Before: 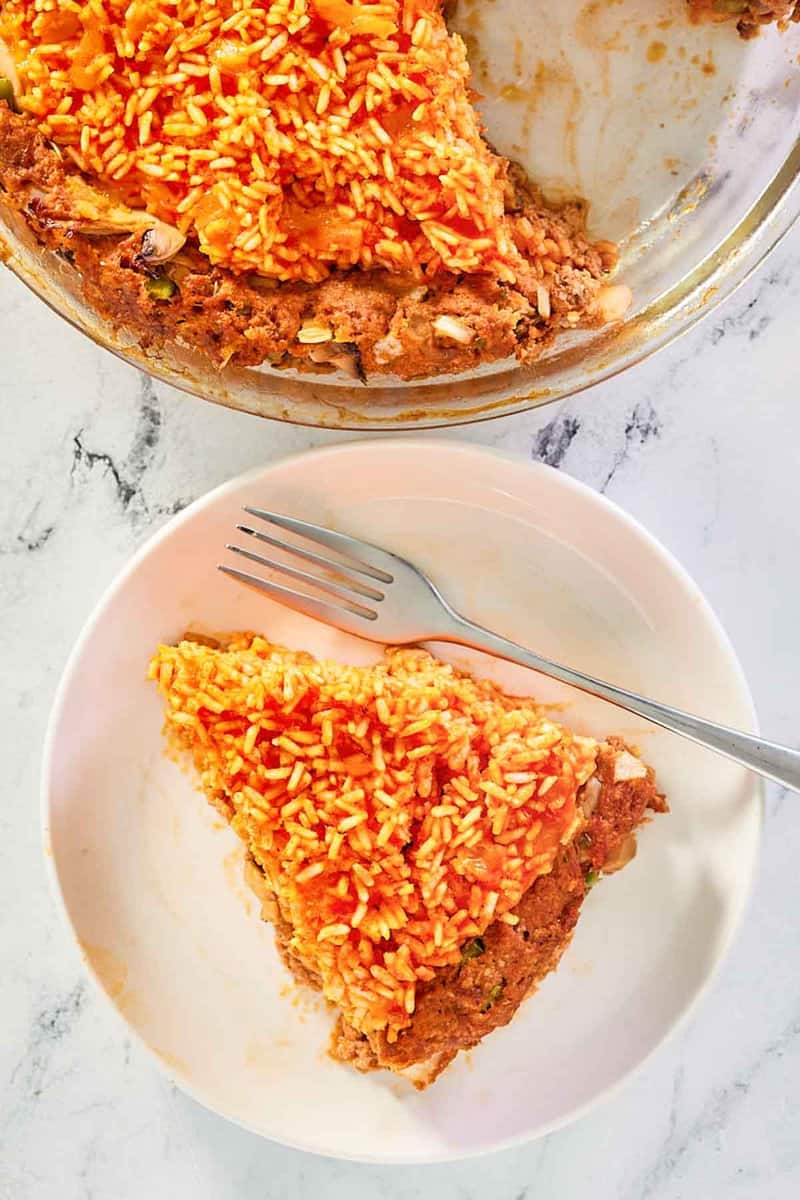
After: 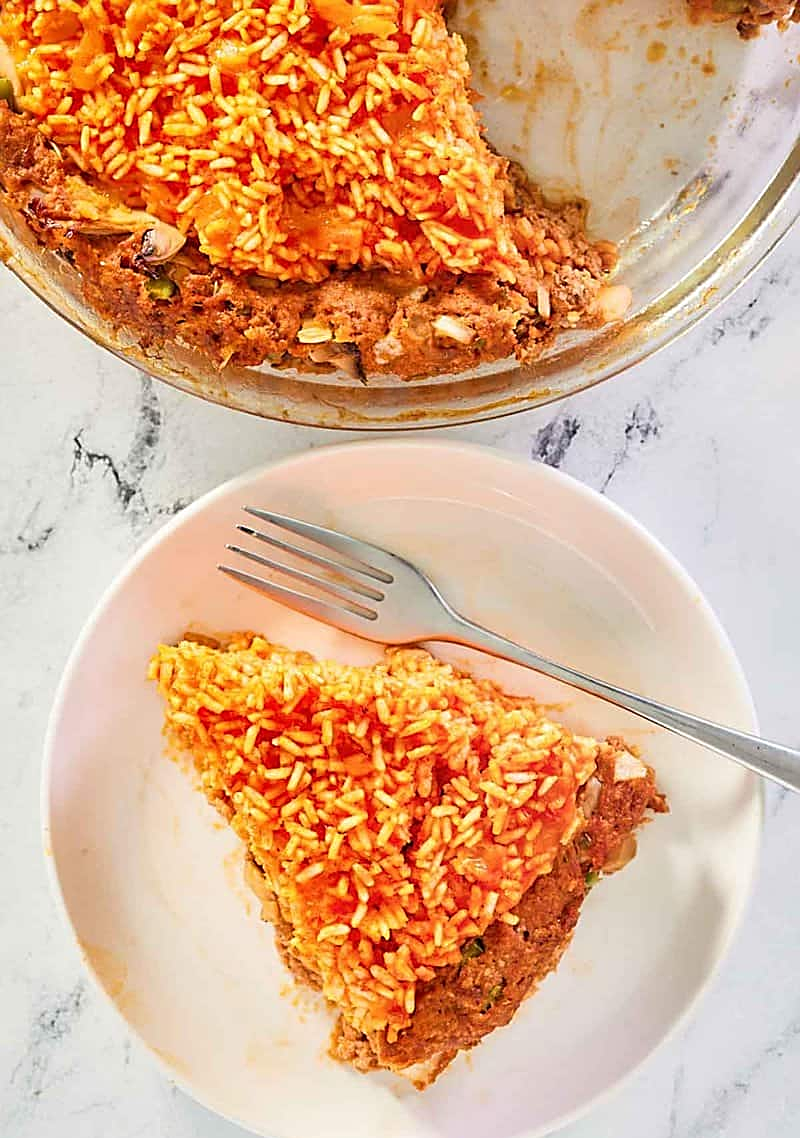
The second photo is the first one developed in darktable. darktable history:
crop and rotate: top 0.012%, bottom 5.105%
sharpen: on, module defaults
